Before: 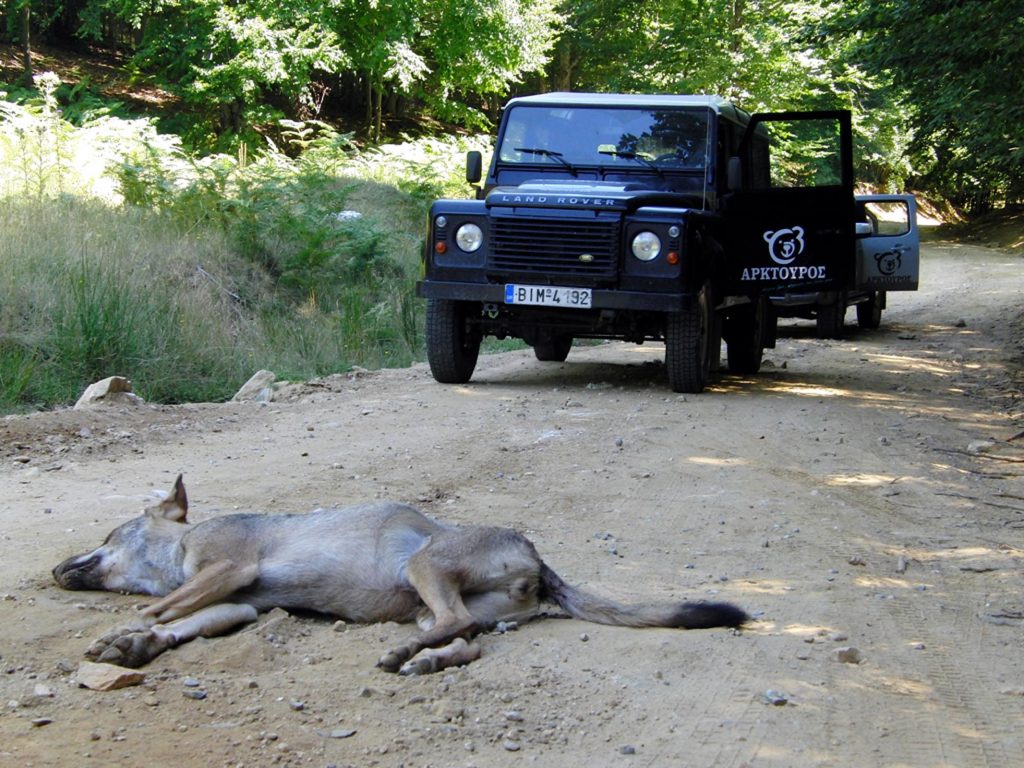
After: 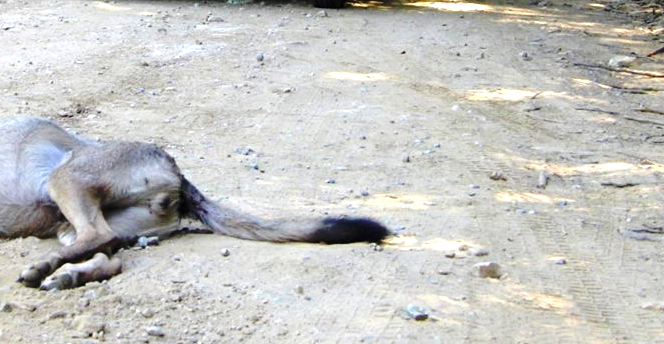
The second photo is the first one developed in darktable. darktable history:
exposure: exposure 0.923 EV, compensate highlight preservation false
crop and rotate: left 35.083%, top 50.181%, bottom 4.911%
base curve: curves: ch0 [(0, 0) (0.073, 0.04) (0.157, 0.139) (0.492, 0.492) (0.758, 0.758) (1, 1)], preserve colors none
